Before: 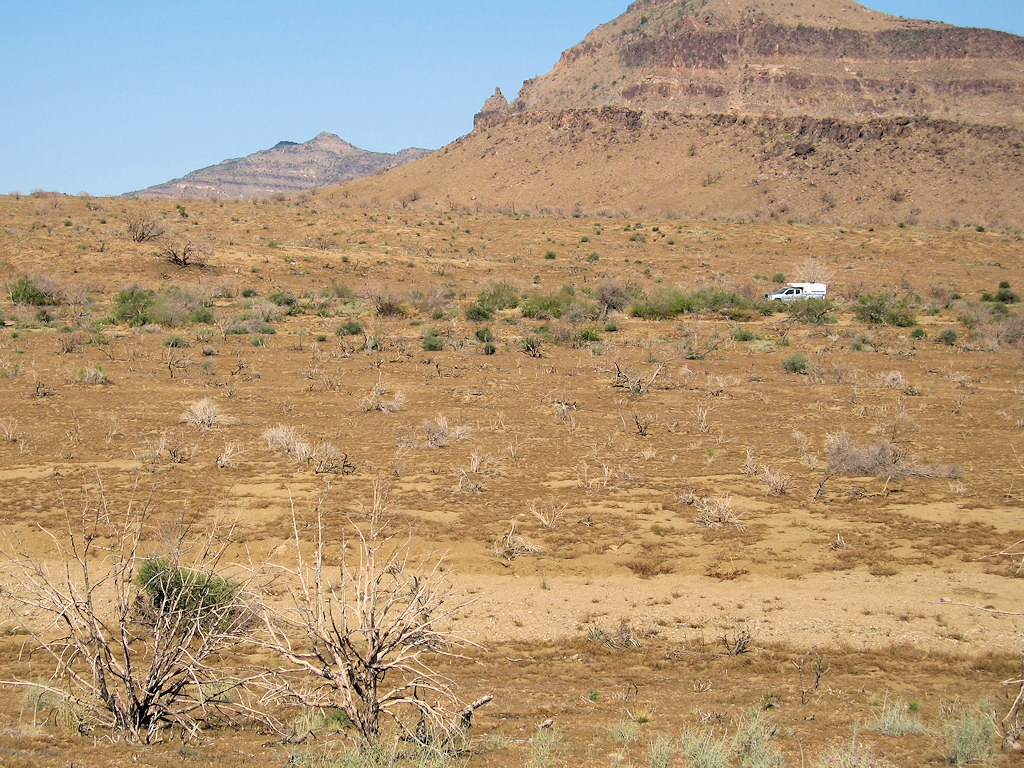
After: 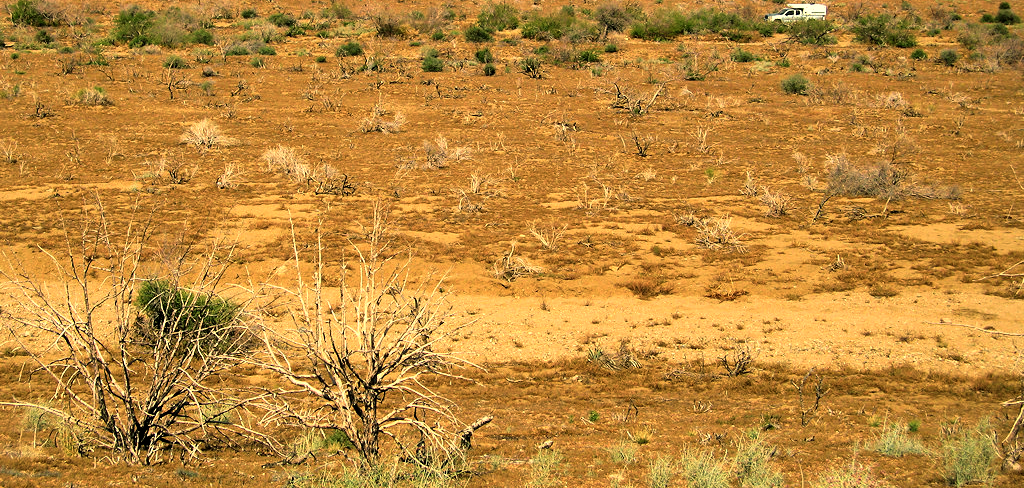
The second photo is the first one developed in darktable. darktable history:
crop and rotate: top 36.435%
color balance: mode lift, gamma, gain (sRGB), lift [1.014, 0.966, 0.918, 0.87], gamma [0.86, 0.734, 0.918, 0.976], gain [1.063, 1.13, 1.063, 0.86]
